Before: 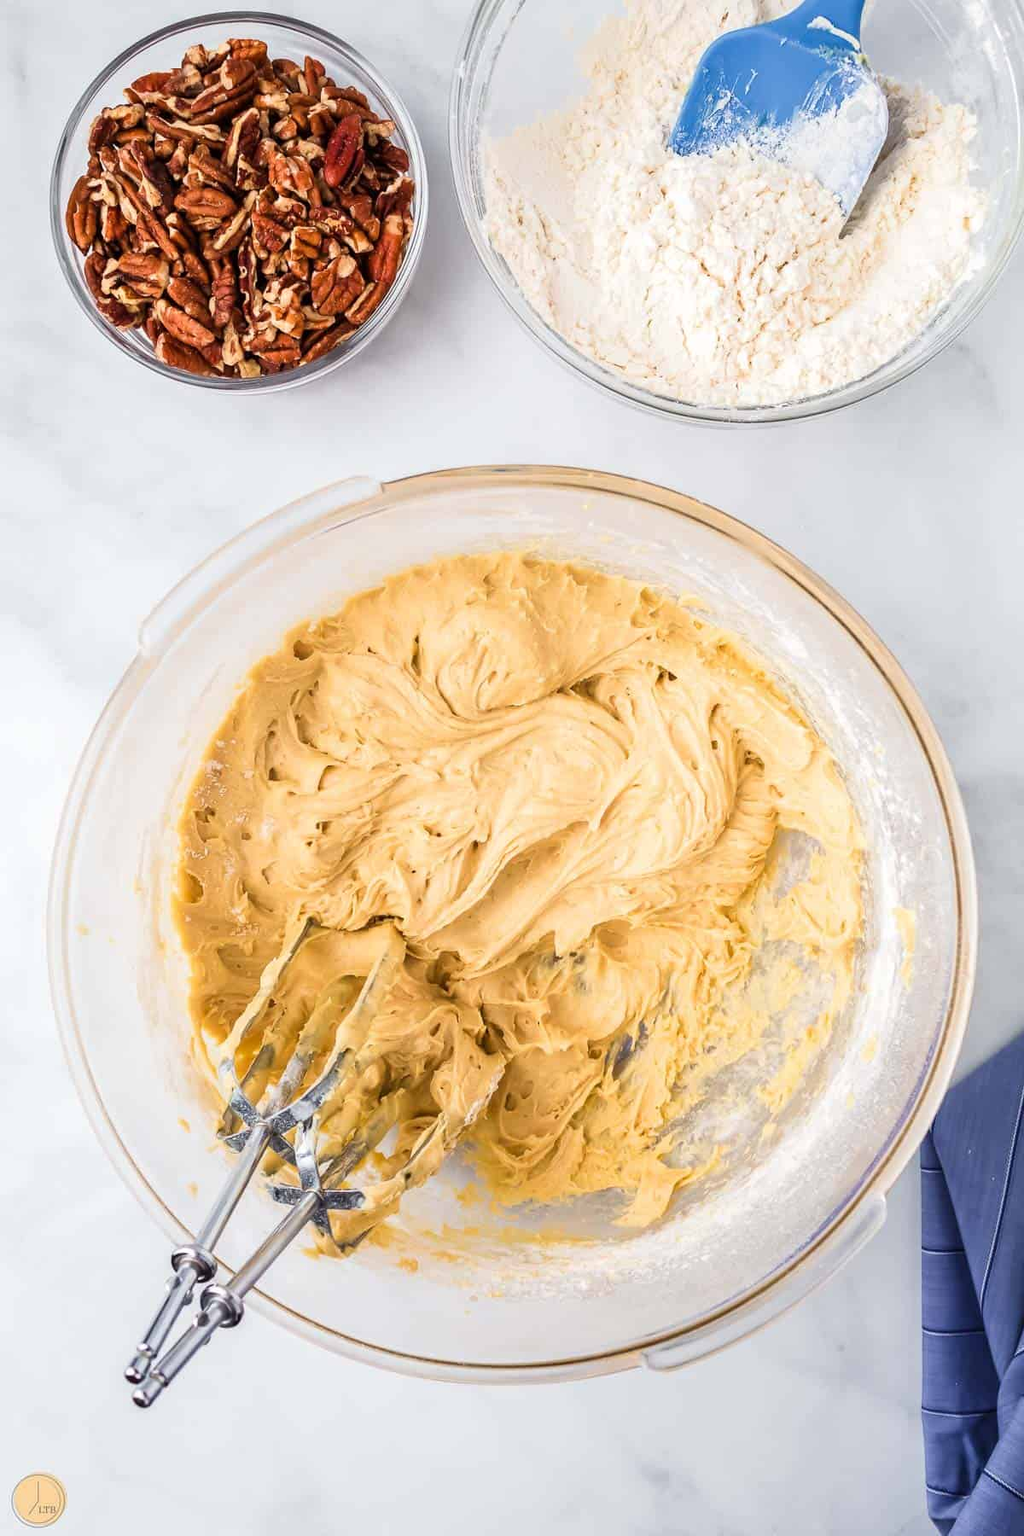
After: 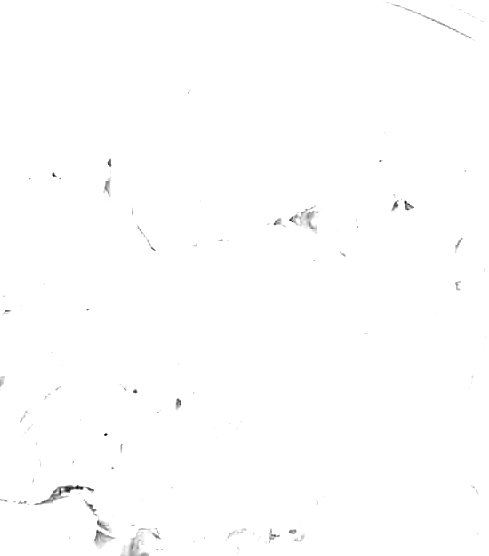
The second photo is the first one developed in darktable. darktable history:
contrast brightness saturation: saturation -0.999
sharpen: on, module defaults
exposure: exposure 2.258 EV, compensate highlight preservation false
crop: left 31.614%, top 32.618%, right 27.59%, bottom 36.279%
